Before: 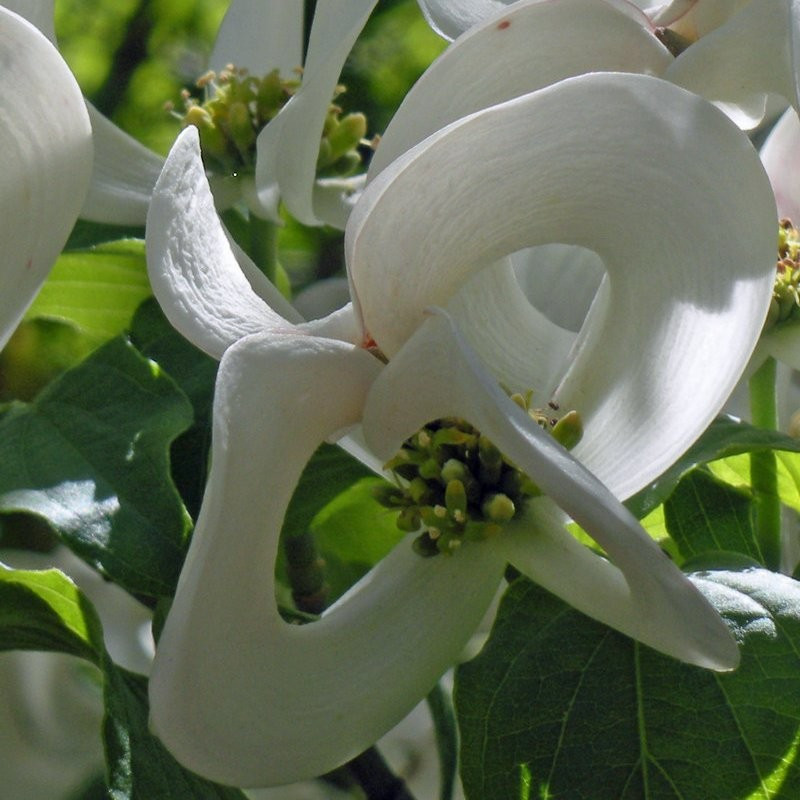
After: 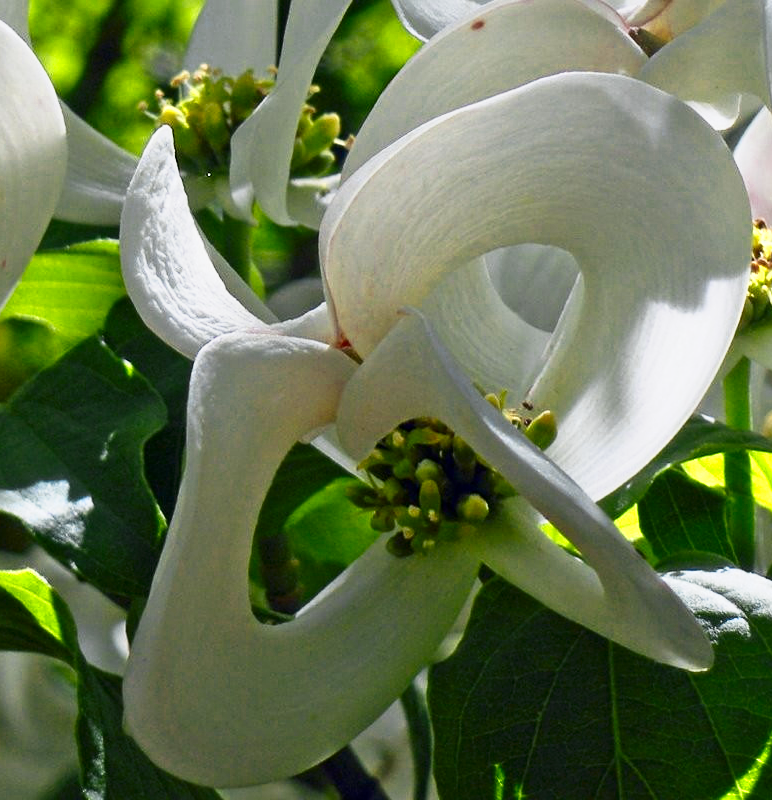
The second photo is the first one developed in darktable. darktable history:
crop and rotate: left 3.424%
levels: mode automatic, levels [0, 0.394, 0.787]
contrast brightness saturation: contrast 0.122, brightness -0.124, saturation 0.2
sharpen: amount 0.208
color zones: curves: ch0 [(0, 0.485) (0.178, 0.476) (0.261, 0.623) (0.411, 0.403) (0.708, 0.603) (0.934, 0.412)]; ch1 [(0.003, 0.485) (0.149, 0.496) (0.229, 0.584) (0.326, 0.551) (0.484, 0.262) (0.757, 0.643)]
base curve: curves: ch0 [(0, 0) (0.088, 0.125) (0.176, 0.251) (0.354, 0.501) (0.613, 0.749) (1, 0.877)], preserve colors none
